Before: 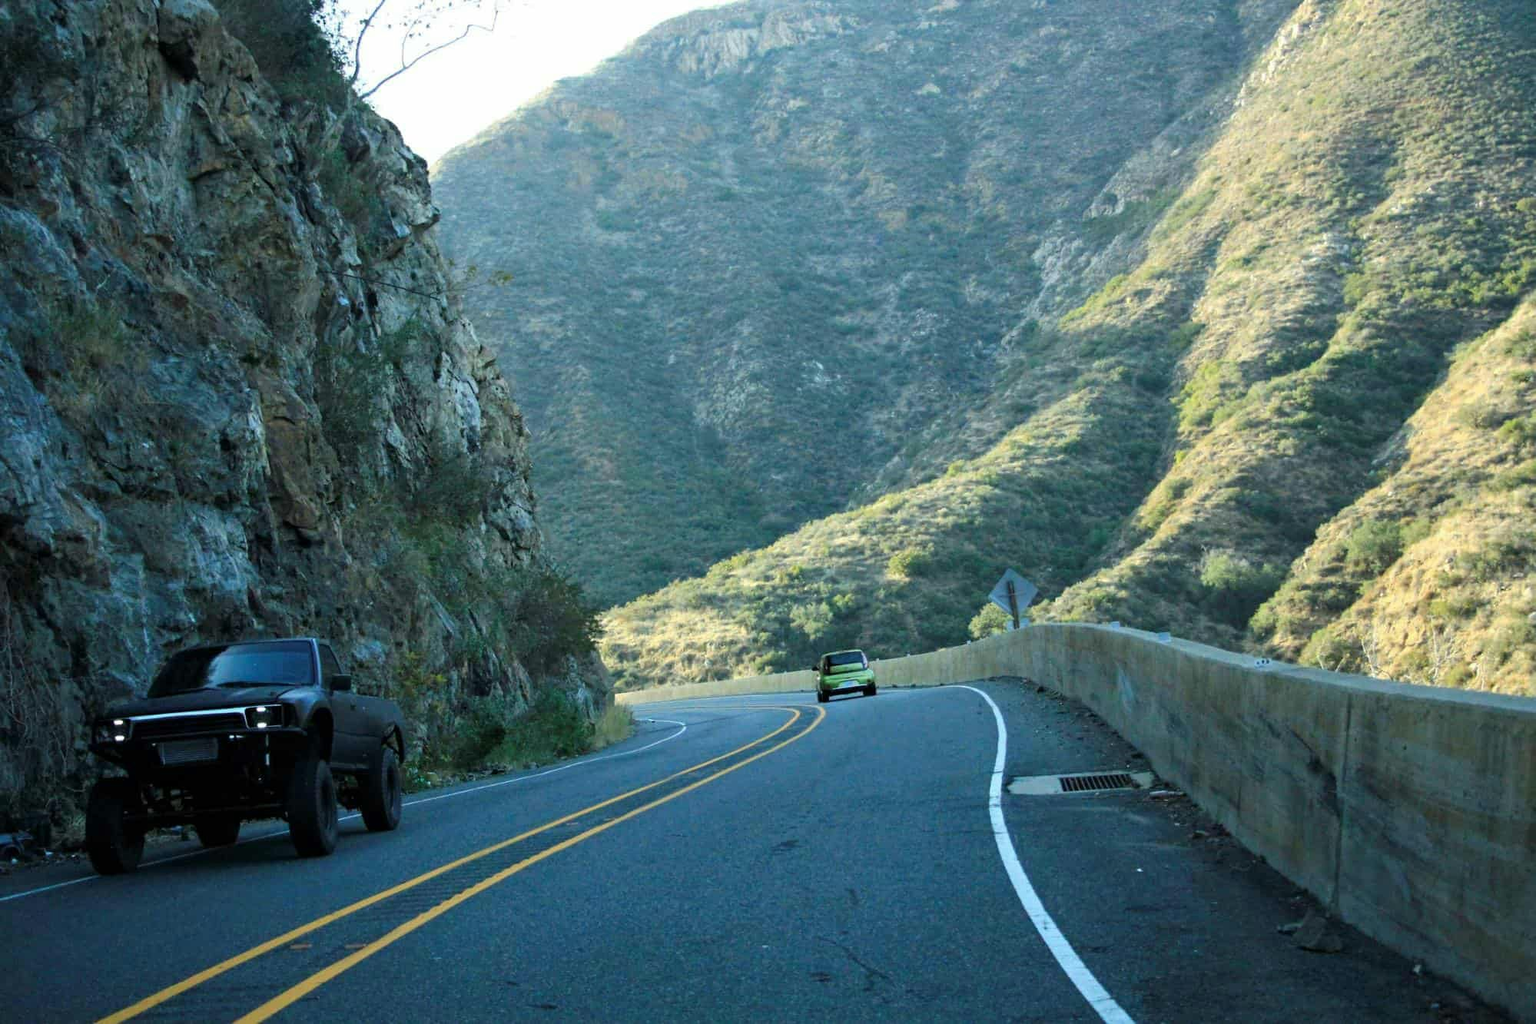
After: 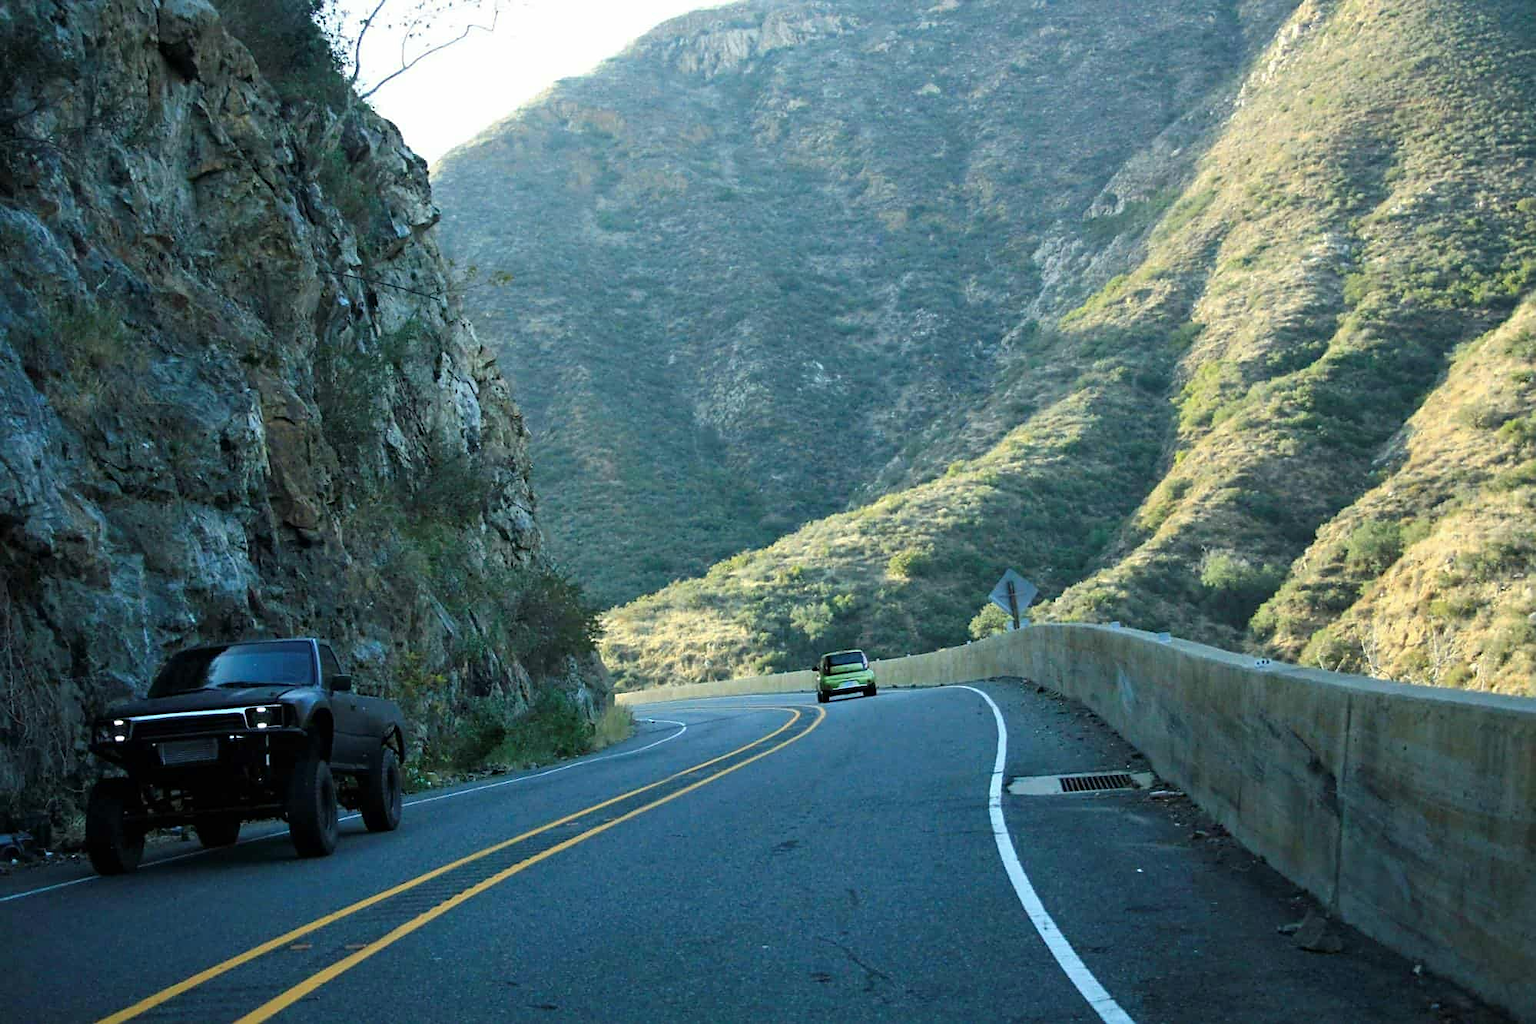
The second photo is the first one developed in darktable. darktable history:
sharpen: radius 1.855, amount 0.391, threshold 1.506
